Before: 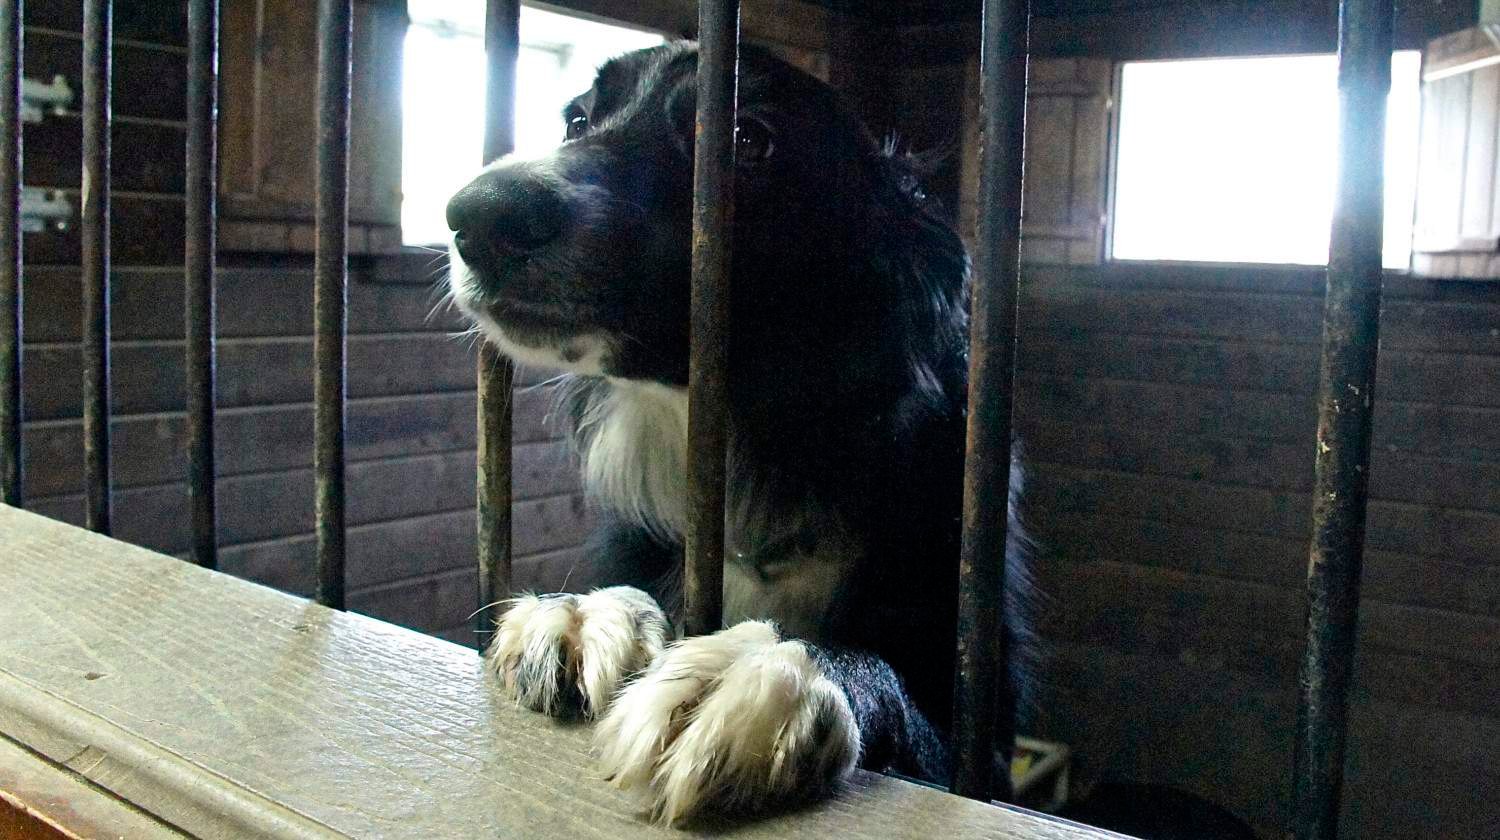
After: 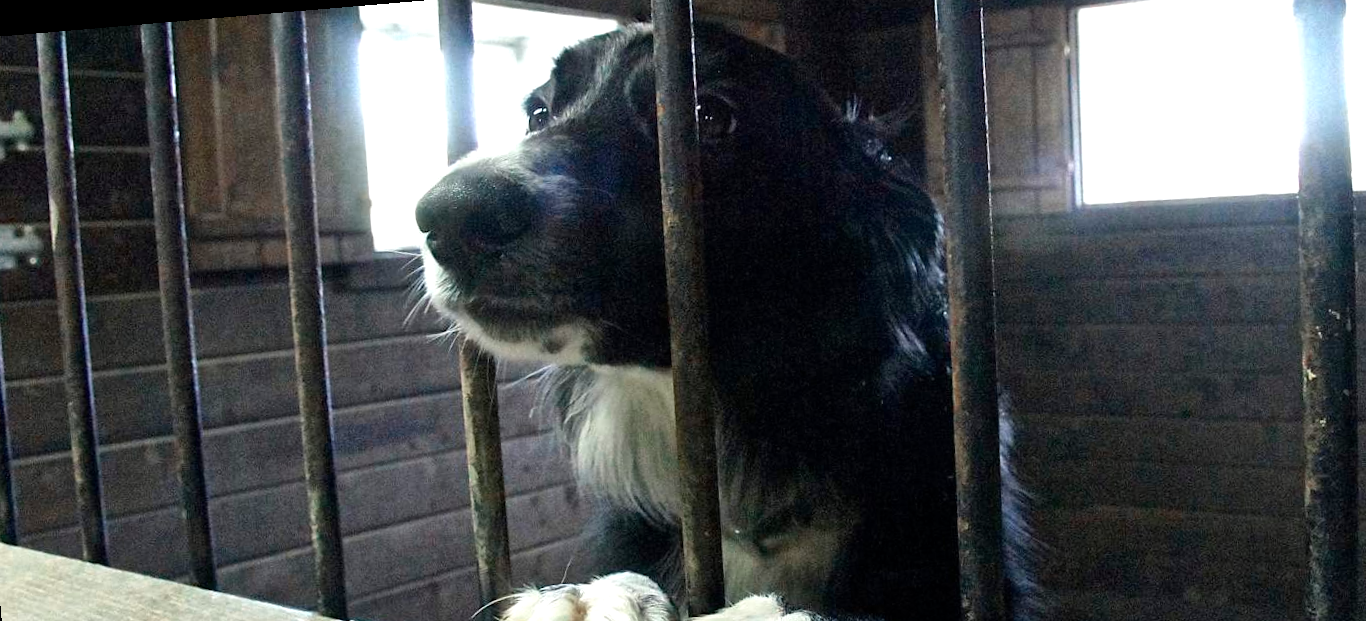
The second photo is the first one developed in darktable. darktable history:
color zones: curves: ch0 [(0, 0.5) (0.125, 0.4) (0.25, 0.5) (0.375, 0.4) (0.5, 0.4) (0.625, 0.6) (0.75, 0.6) (0.875, 0.5)]; ch1 [(0, 0.4) (0.125, 0.5) (0.25, 0.4) (0.375, 0.4) (0.5, 0.4) (0.625, 0.4) (0.75, 0.5) (0.875, 0.4)]; ch2 [(0, 0.6) (0.125, 0.5) (0.25, 0.5) (0.375, 0.6) (0.5, 0.6) (0.625, 0.5) (0.75, 0.5) (0.875, 0.5)]
crop: left 3.015%, top 8.969%, right 9.647%, bottom 26.457%
exposure: exposure 0.2 EV, compensate highlight preservation false
rotate and perspective: rotation -4.86°, automatic cropping off
